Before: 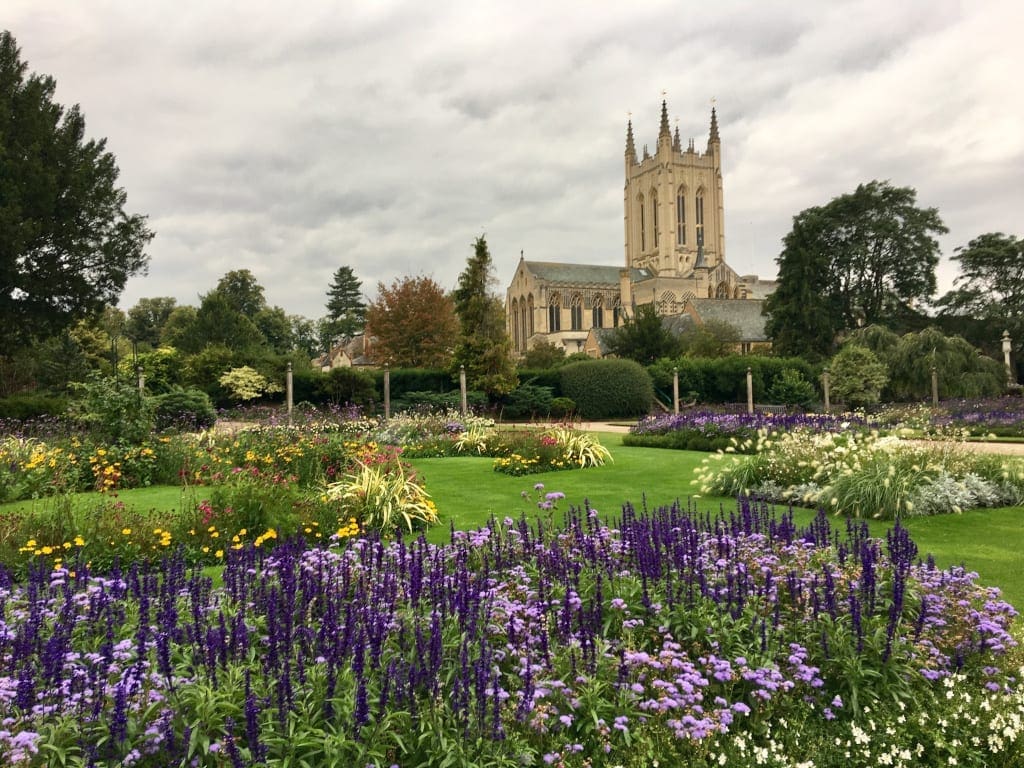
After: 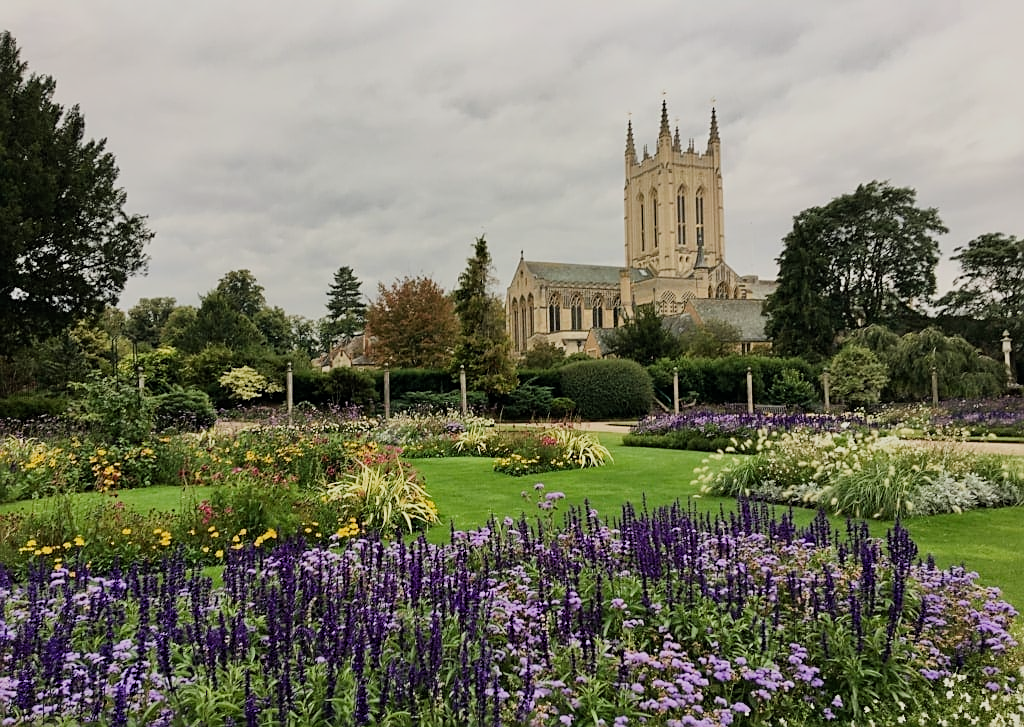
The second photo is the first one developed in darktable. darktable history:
filmic rgb: black relative exposure -8.32 EV, white relative exposure 4.68 EV, hardness 3.84
crop and rotate: top 0.006%, bottom 5.298%
sharpen: on, module defaults
